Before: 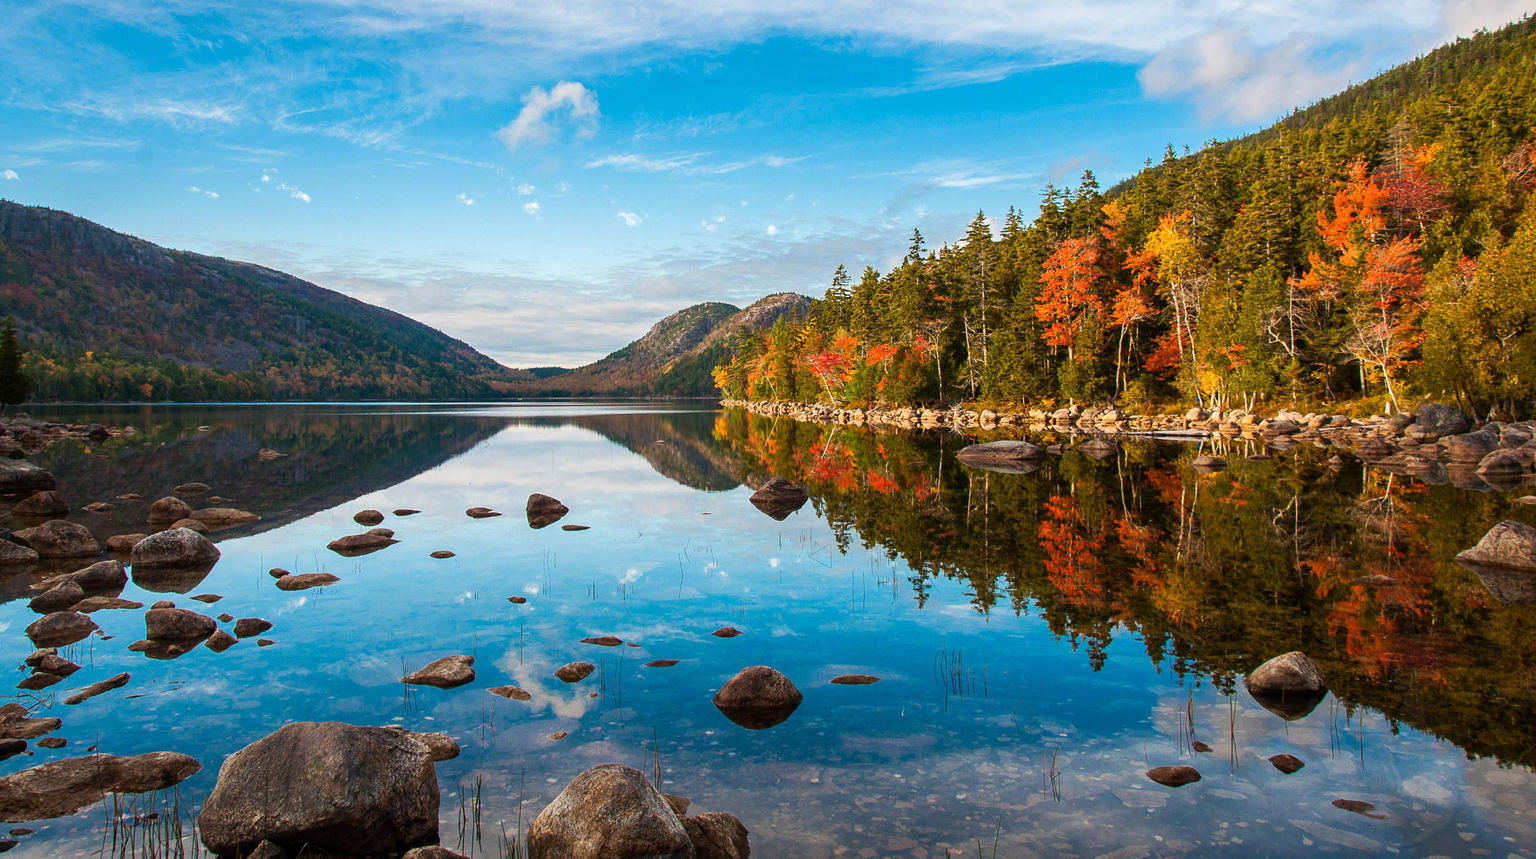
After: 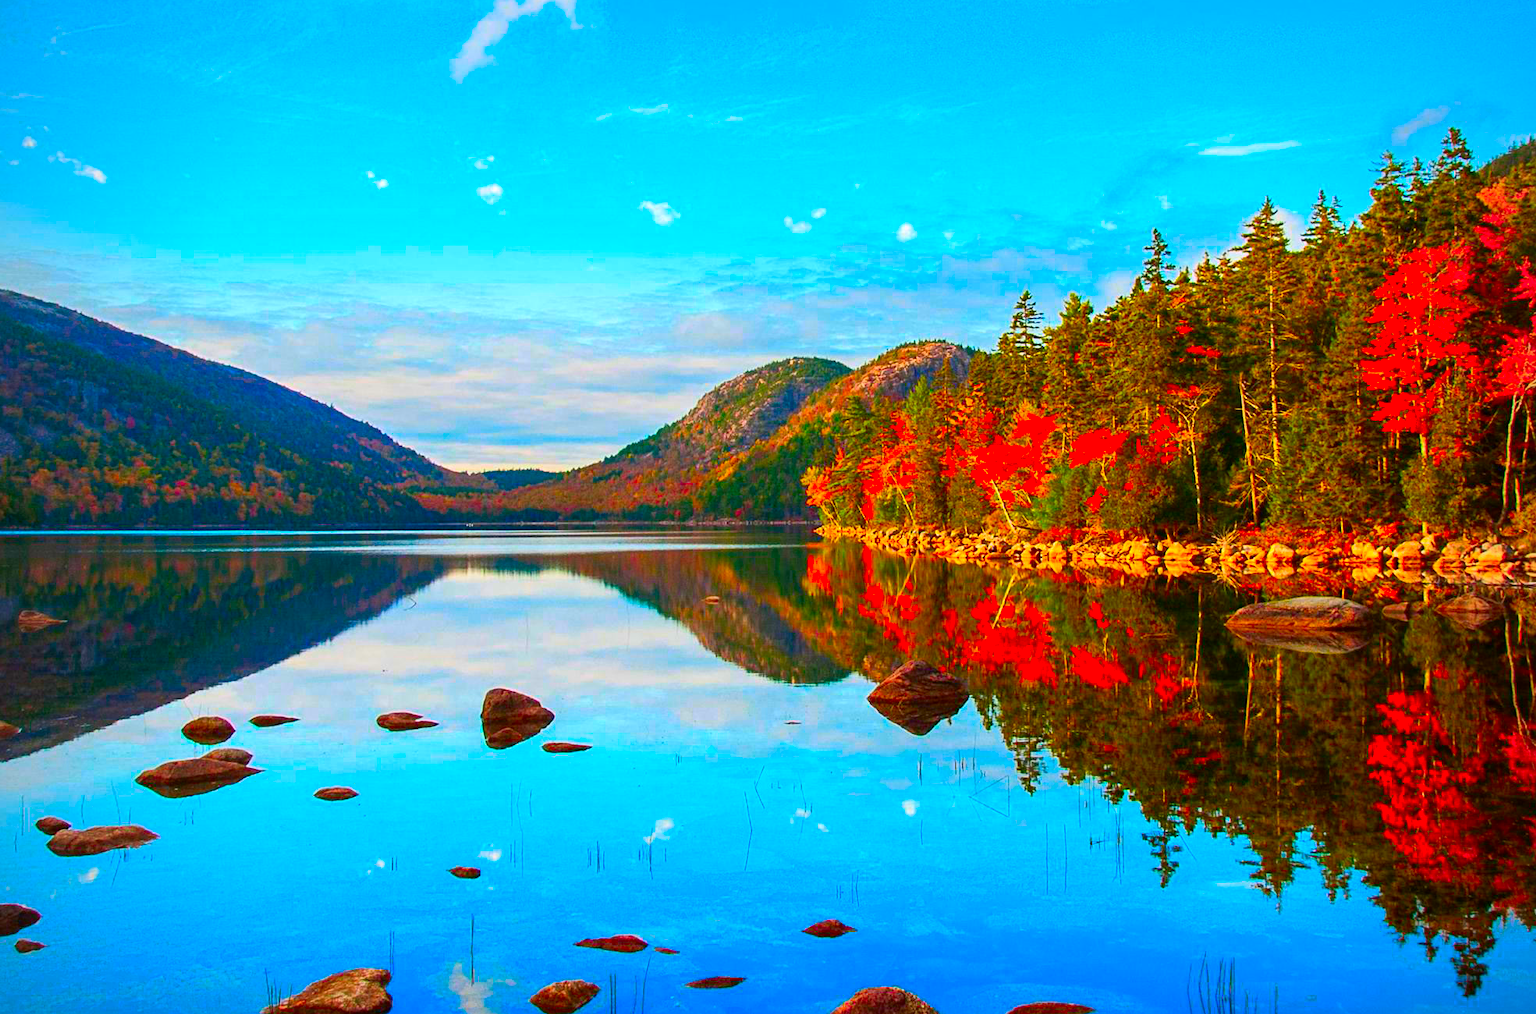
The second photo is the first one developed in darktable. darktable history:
color correction: saturation 3
crop: left 16.202%, top 11.208%, right 26.045%, bottom 20.557%
vignetting: fall-off start 79.88%
